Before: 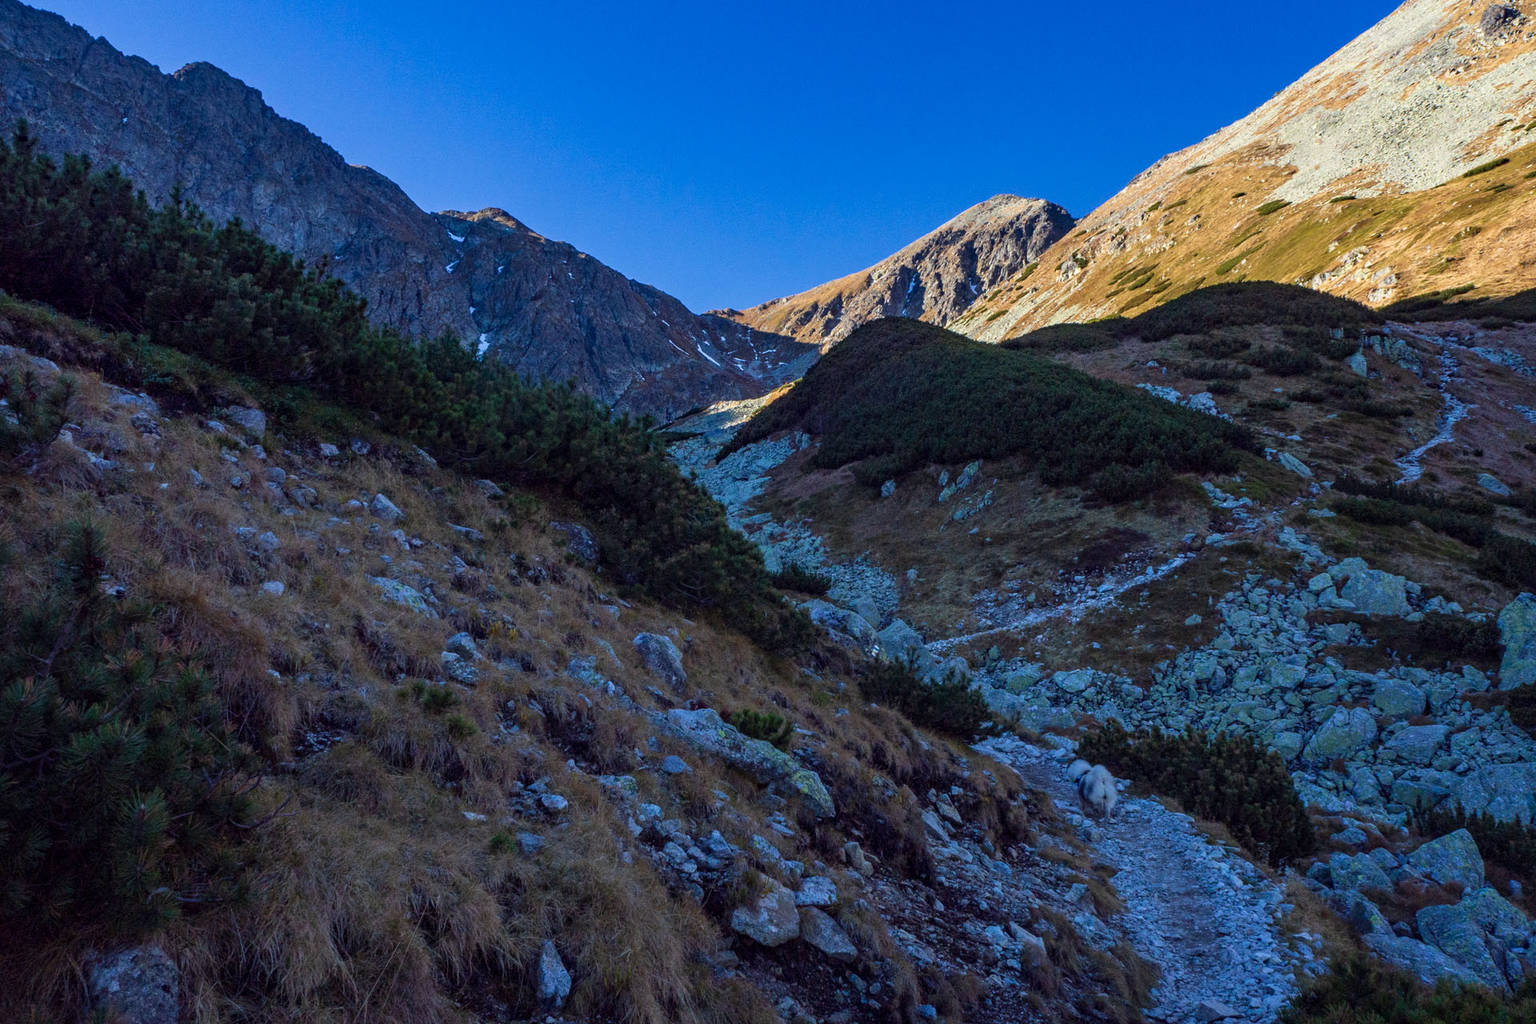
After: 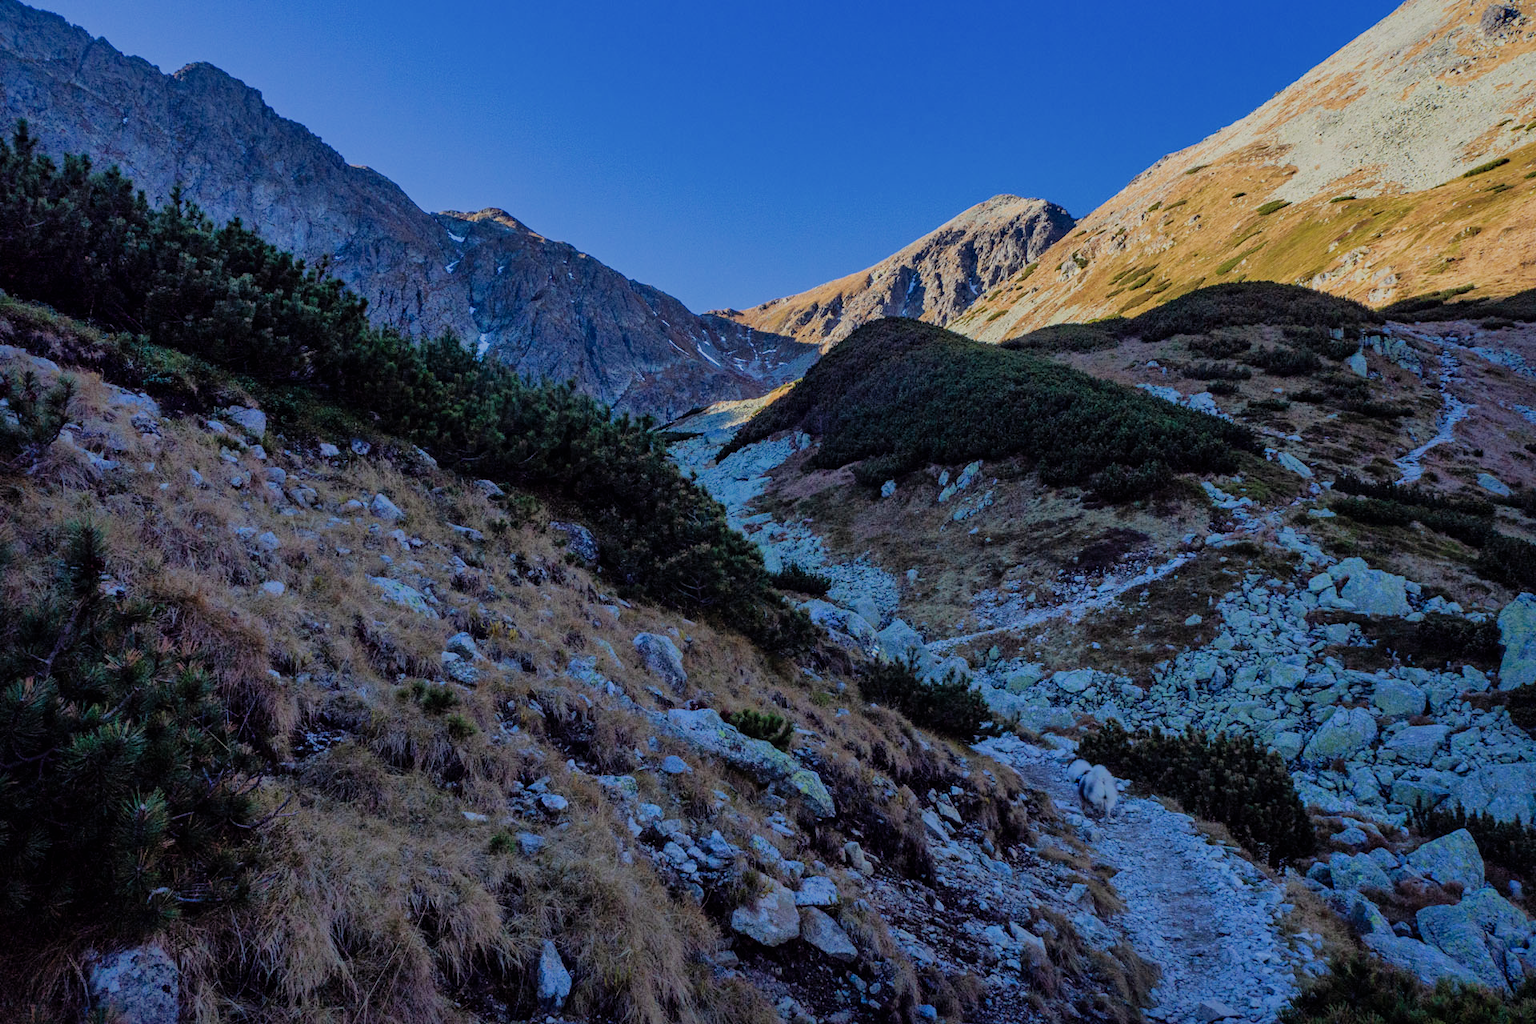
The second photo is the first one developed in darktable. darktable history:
filmic rgb: black relative exposure -7.65 EV, white relative exposure 4.56 EV, threshold 6 EV, hardness 3.61, enable highlight reconstruction true
shadows and highlights: on, module defaults
